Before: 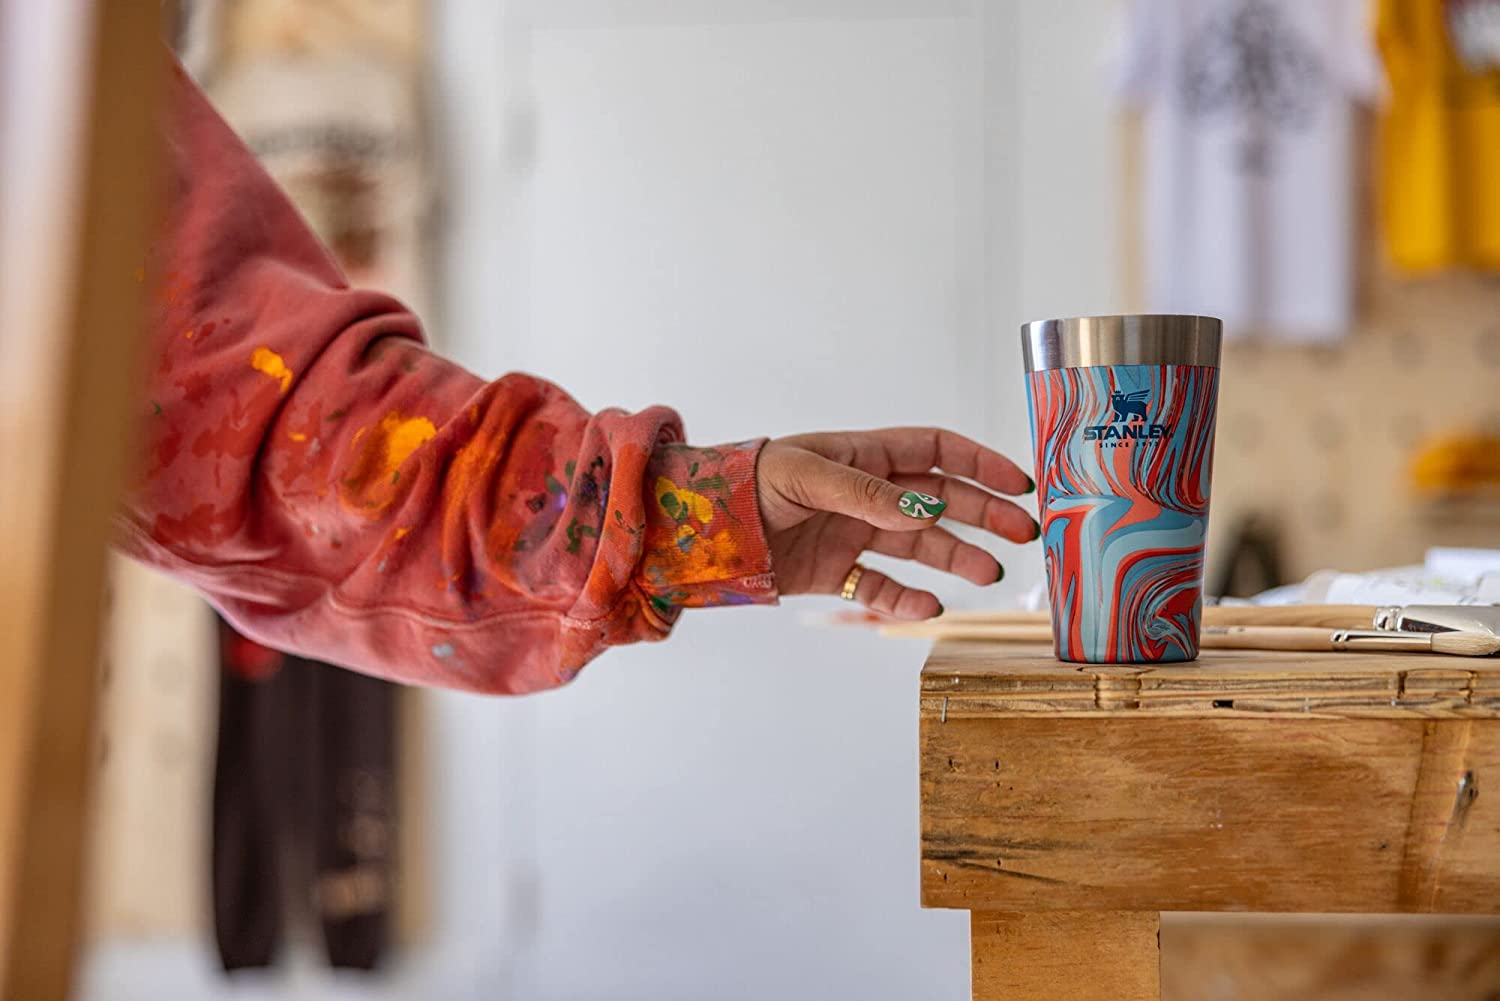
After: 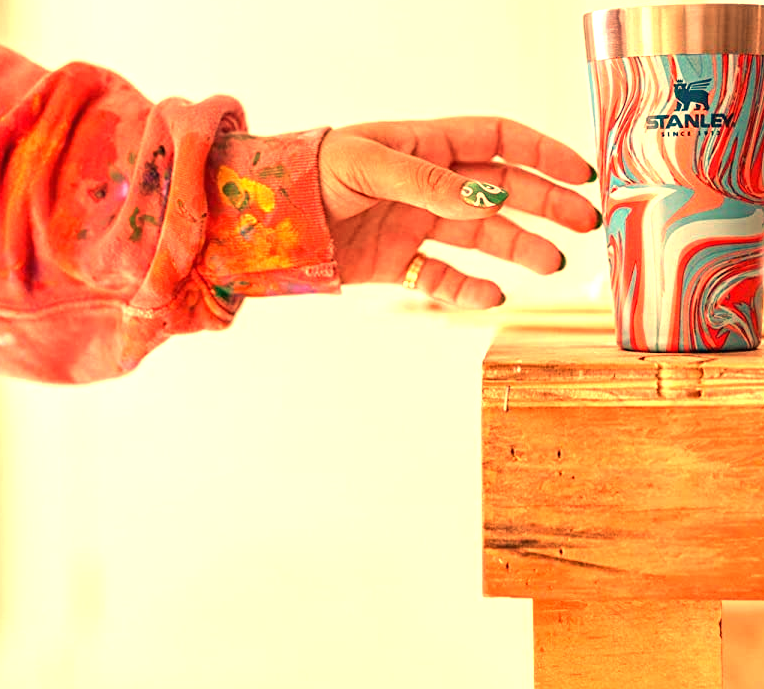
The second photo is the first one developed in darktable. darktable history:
crop and rotate: left 29.237%, top 31.152%, right 19.807%
exposure: black level correction 0, exposure 1.3 EV, compensate exposure bias true, compensate highlight preservation false
white balance: red 1.467, blue 0.684
